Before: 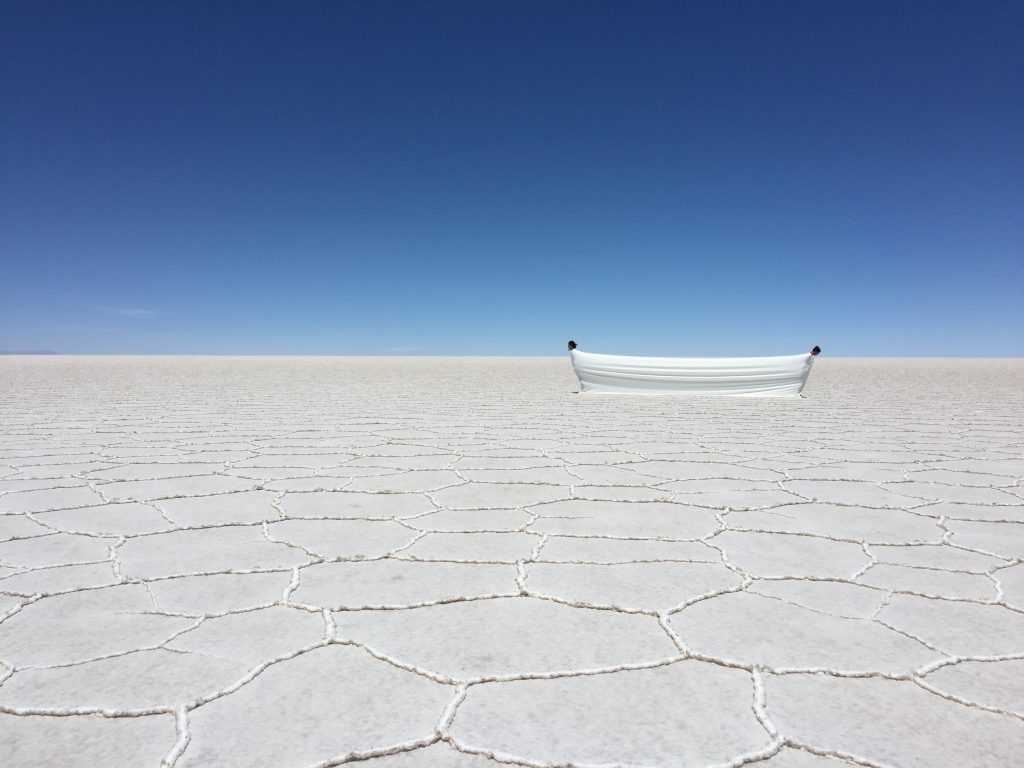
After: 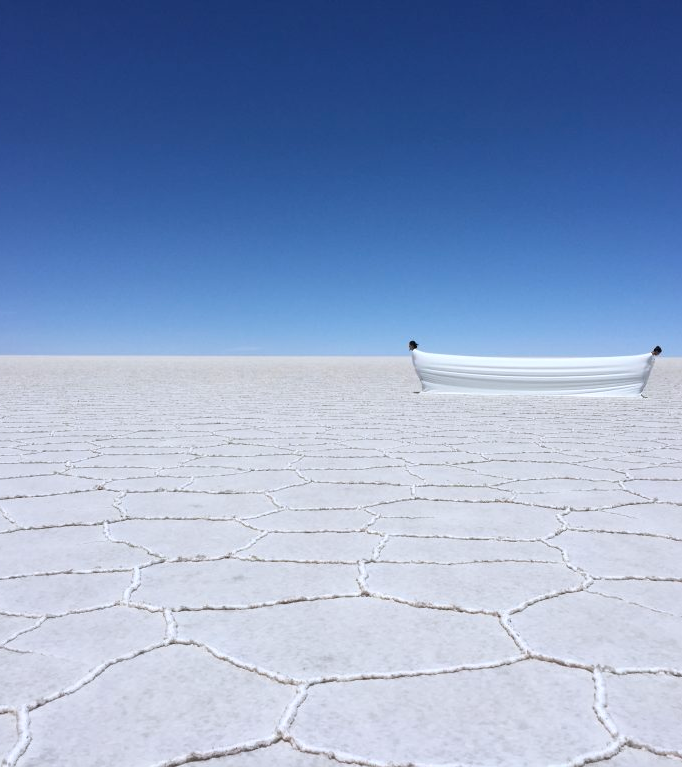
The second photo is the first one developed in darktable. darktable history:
crop and rotate: left 15.546%, right 17.787%
color calibration: illuminant as shot in camera, x 0.358, y 0.373, temperature 4628.91 K
